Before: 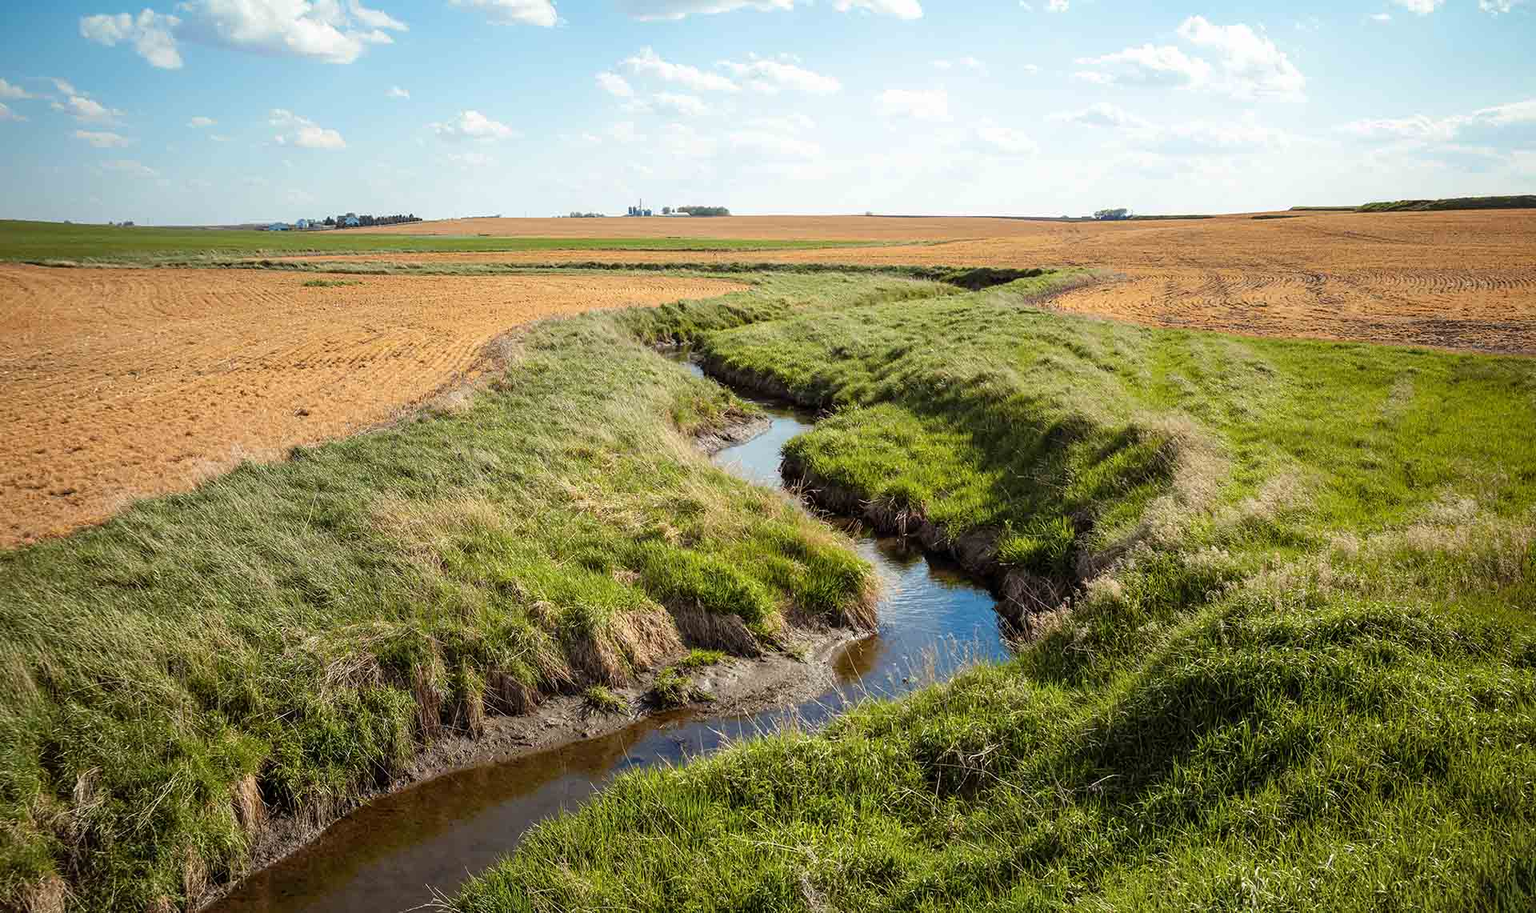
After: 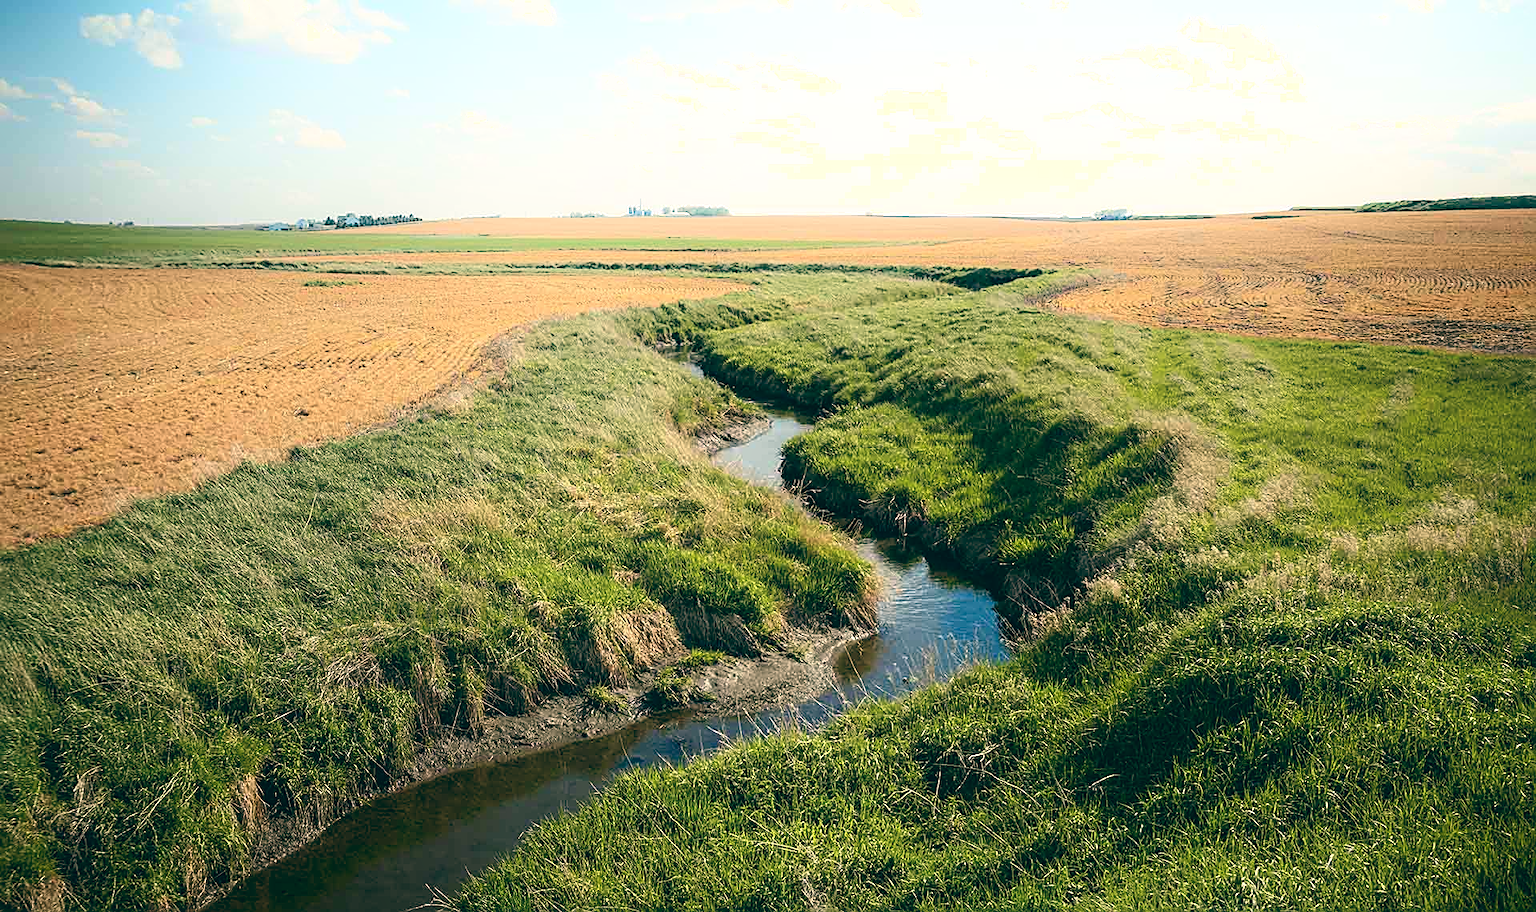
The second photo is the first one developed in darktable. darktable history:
shadows and highlights: shadows -54.3, highlights 86.09, soften with gaussian
color balance: lift [1.005, 0.99, 1.007, 1.01], gamma [1, 0.979, 1.011, 1.021], gain [0.923, 1.098, 1.025, 0.902], input saturation 90.45%, contrast 7.73%, output saturation 105.91%
sharpen: on, module defaults
